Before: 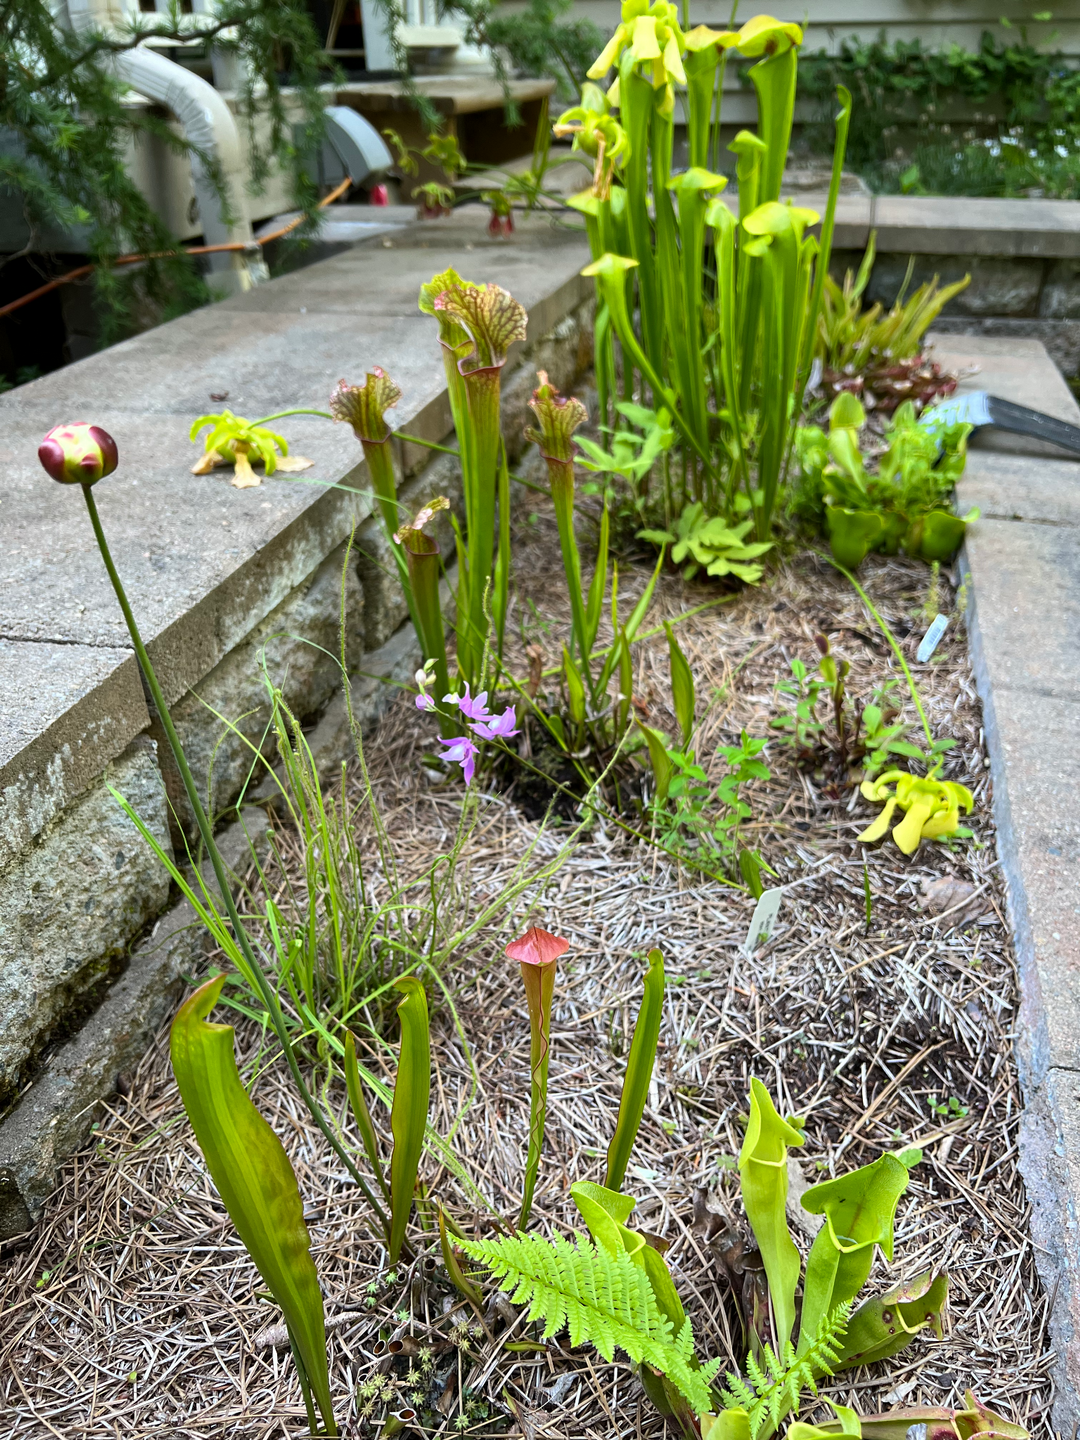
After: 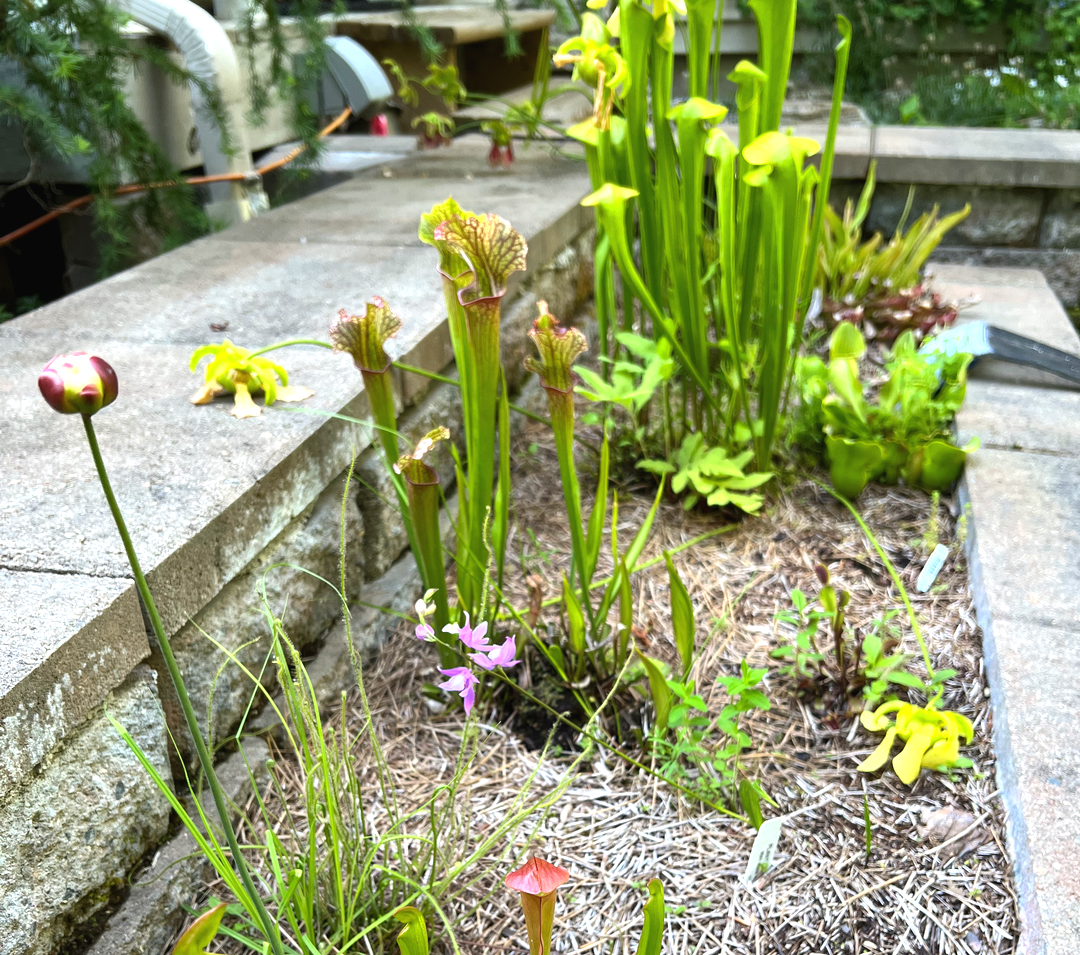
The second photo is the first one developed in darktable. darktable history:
exposure: black level correction -0.001, exposure 0.537 EV, compensate highlight preservation false
crop and rotate: top 4.905%, bottom 28.707%
